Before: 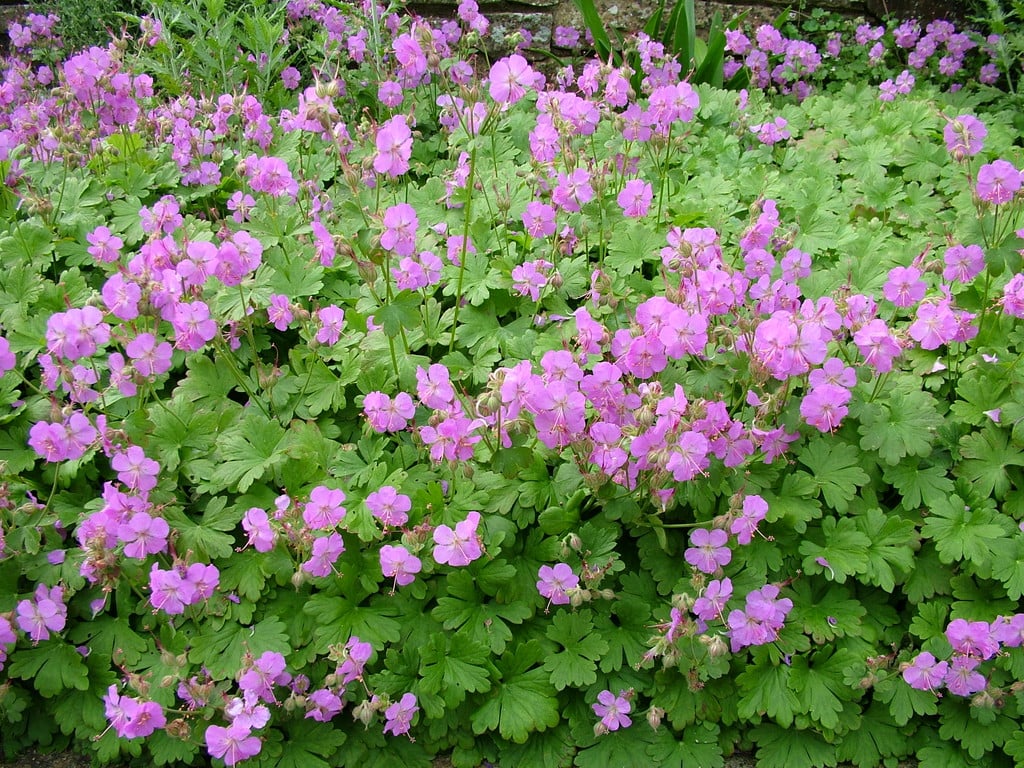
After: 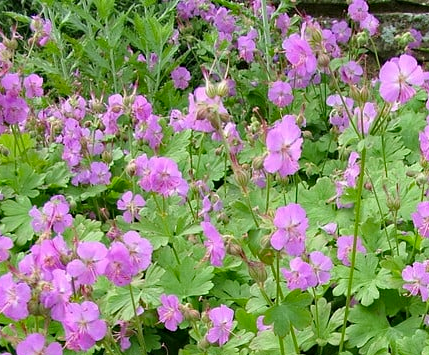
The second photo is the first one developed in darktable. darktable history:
crop and rotate: left 10.817%, top 0.062%, right 47.194%, bottom 53.626%
haze removal: strength 0.29, distance 0.25, compatibility mode true, adaptive false
